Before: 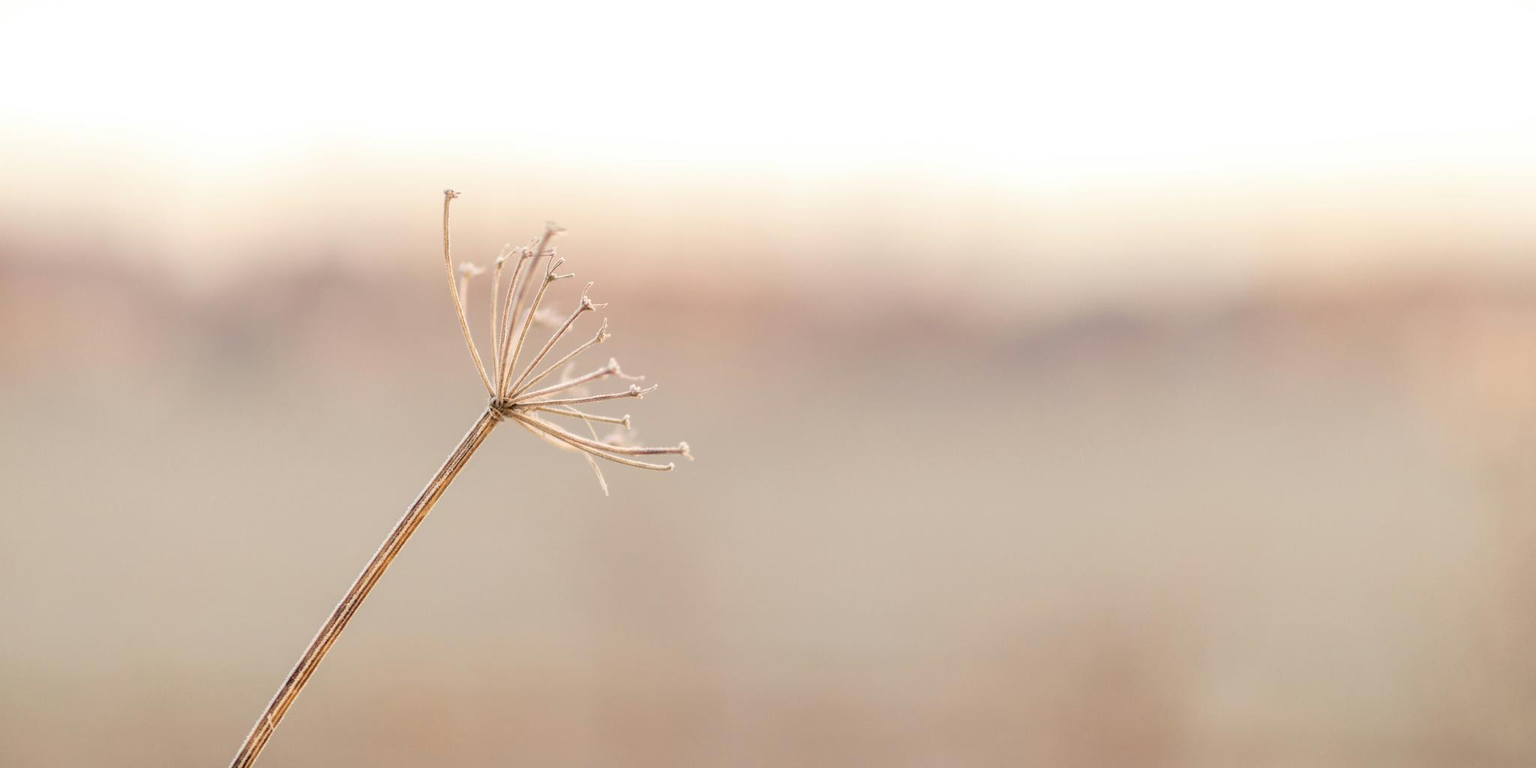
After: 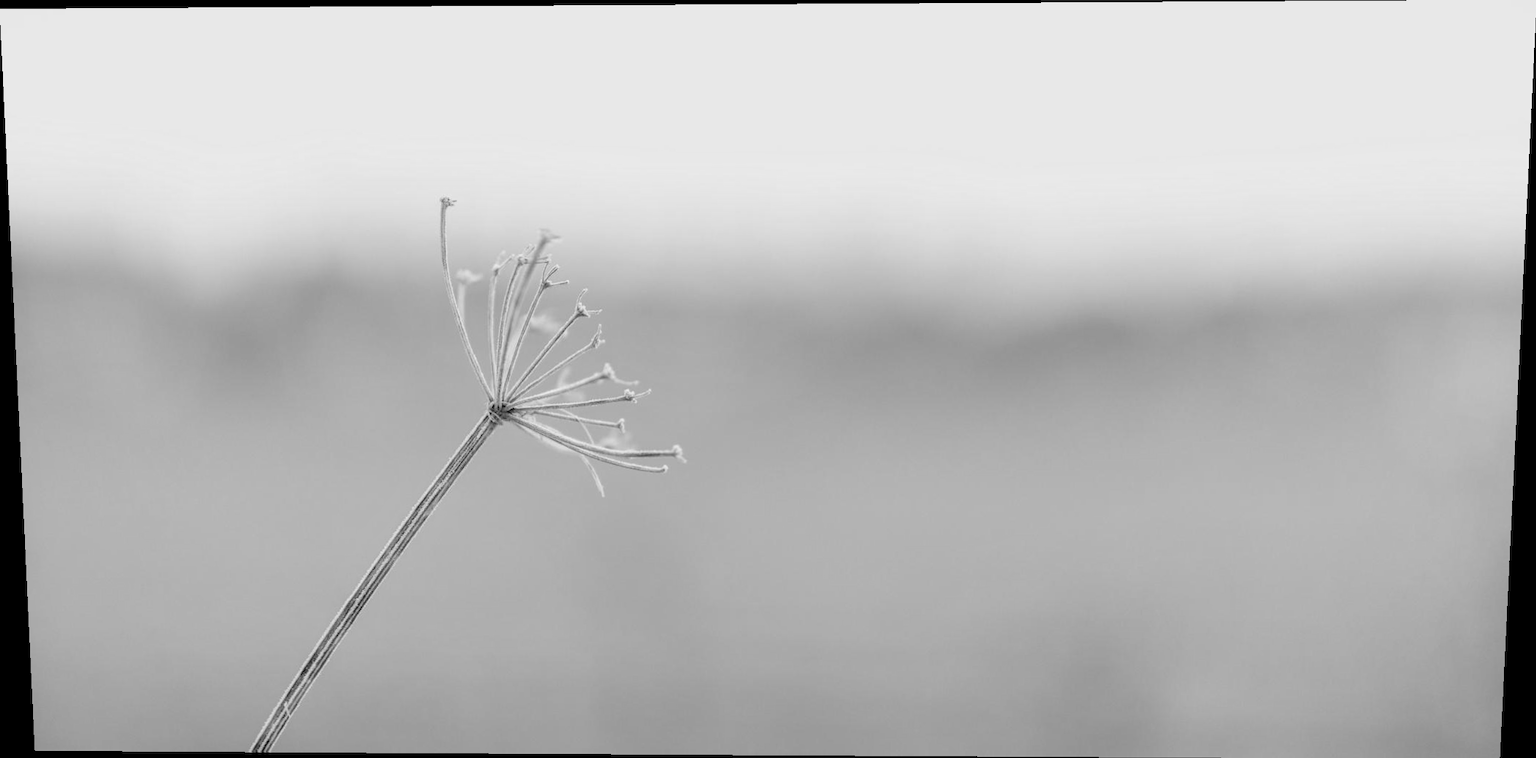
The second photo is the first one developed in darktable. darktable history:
monochrome: a 26.22, b 42.67, size 0.8
rotate and perspective: lens shift (vertical) 0.048, lens shift (horizontal) -0.024, automatic cropping off
